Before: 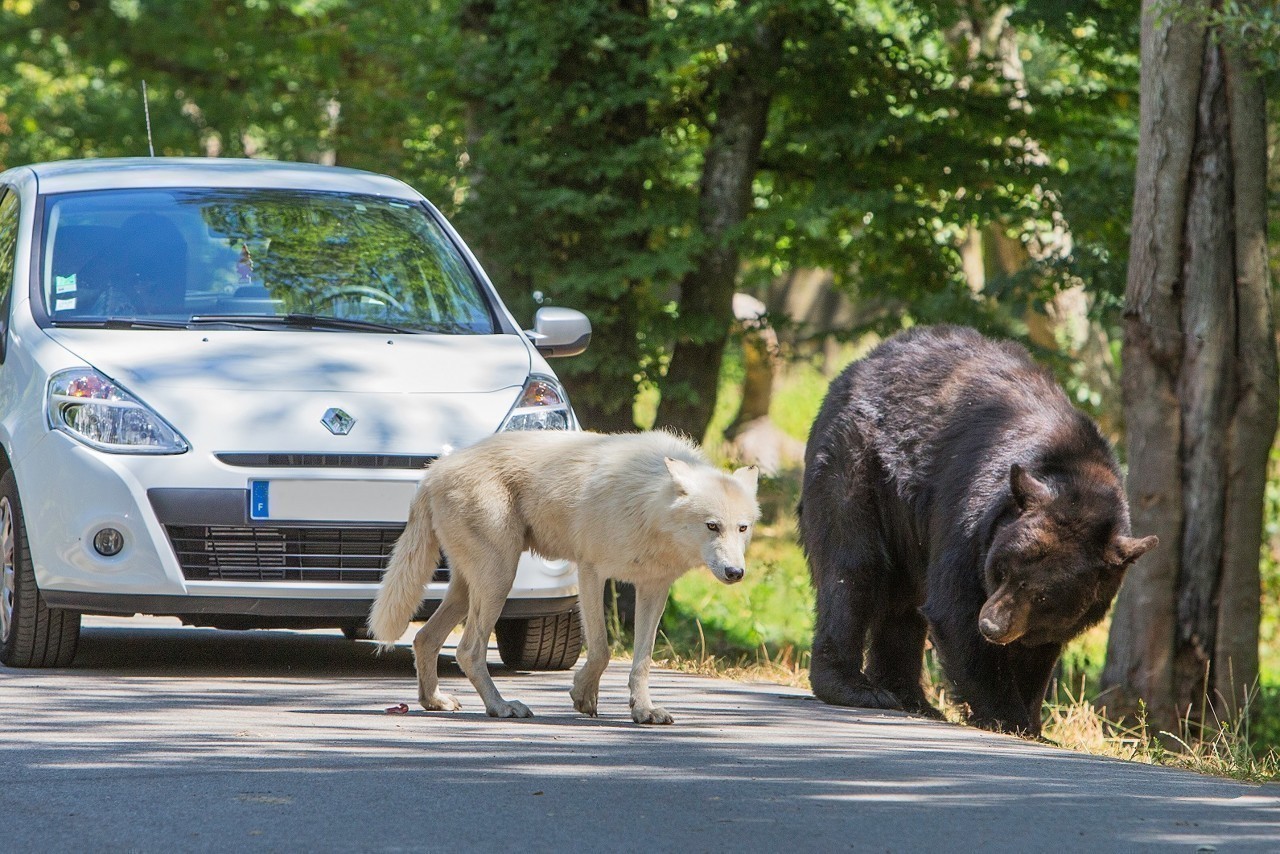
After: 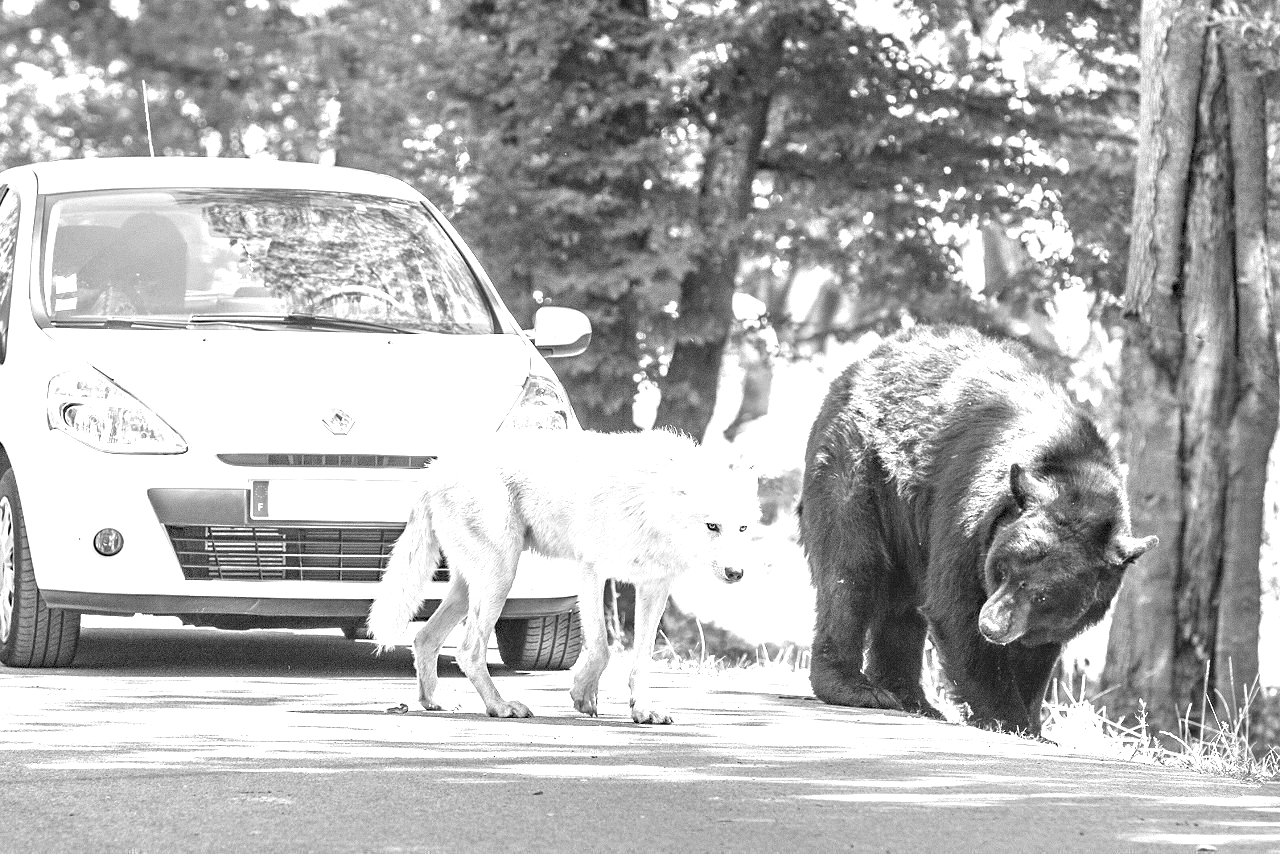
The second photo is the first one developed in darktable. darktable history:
monochrome: on, module defaults
exposure: black level correction 0, exposure 2.088 EV, compensate exposure bias true, compensate highlight preservation false
haze removal: compatibility mode true, adaptive false
